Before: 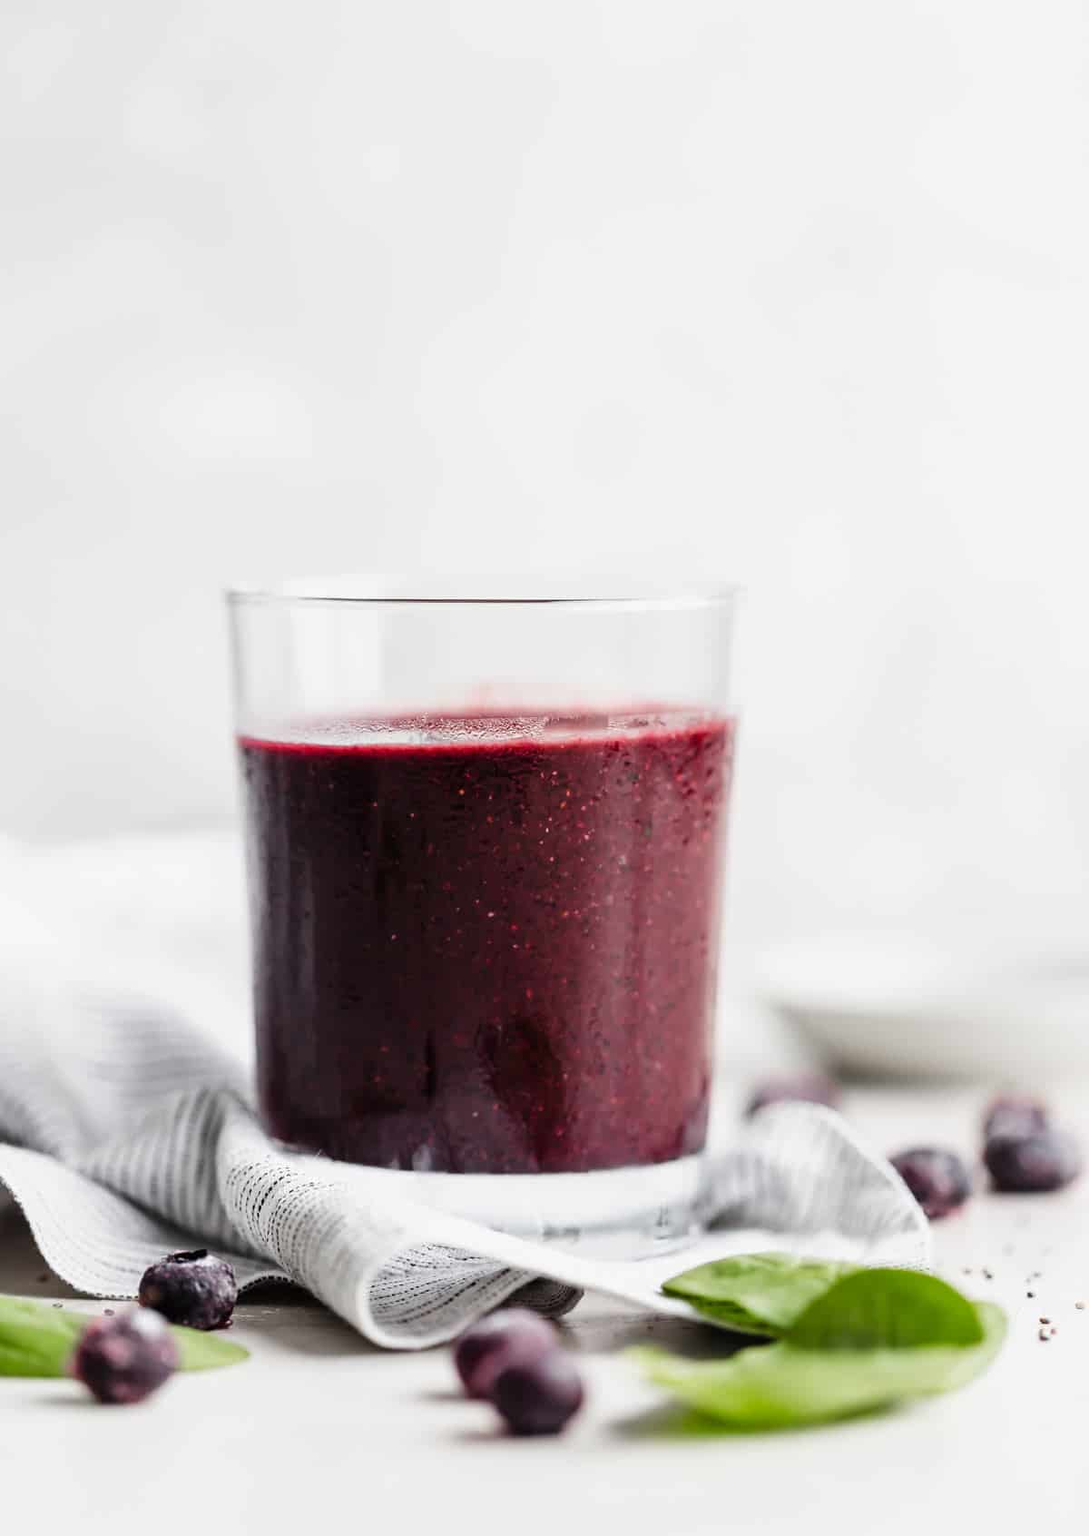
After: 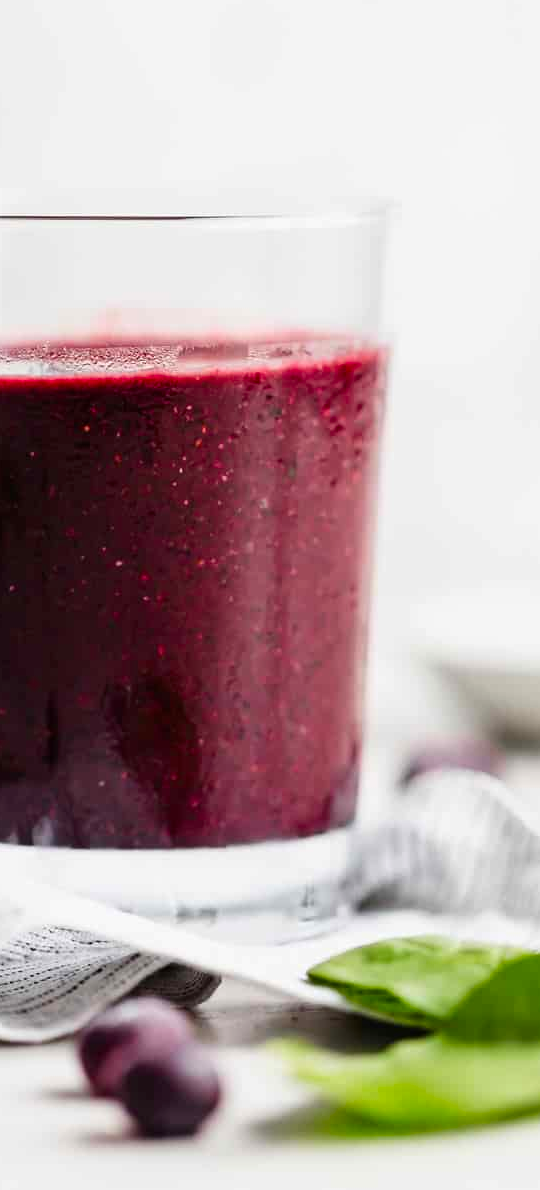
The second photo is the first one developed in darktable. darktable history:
exposure: compensate highlight preservation false
crop: left 35.24%, top 26.298%, right 19.757%, bottom 3.347%
contrast brightness saturation: contrast 0.09, saturation 0.279
